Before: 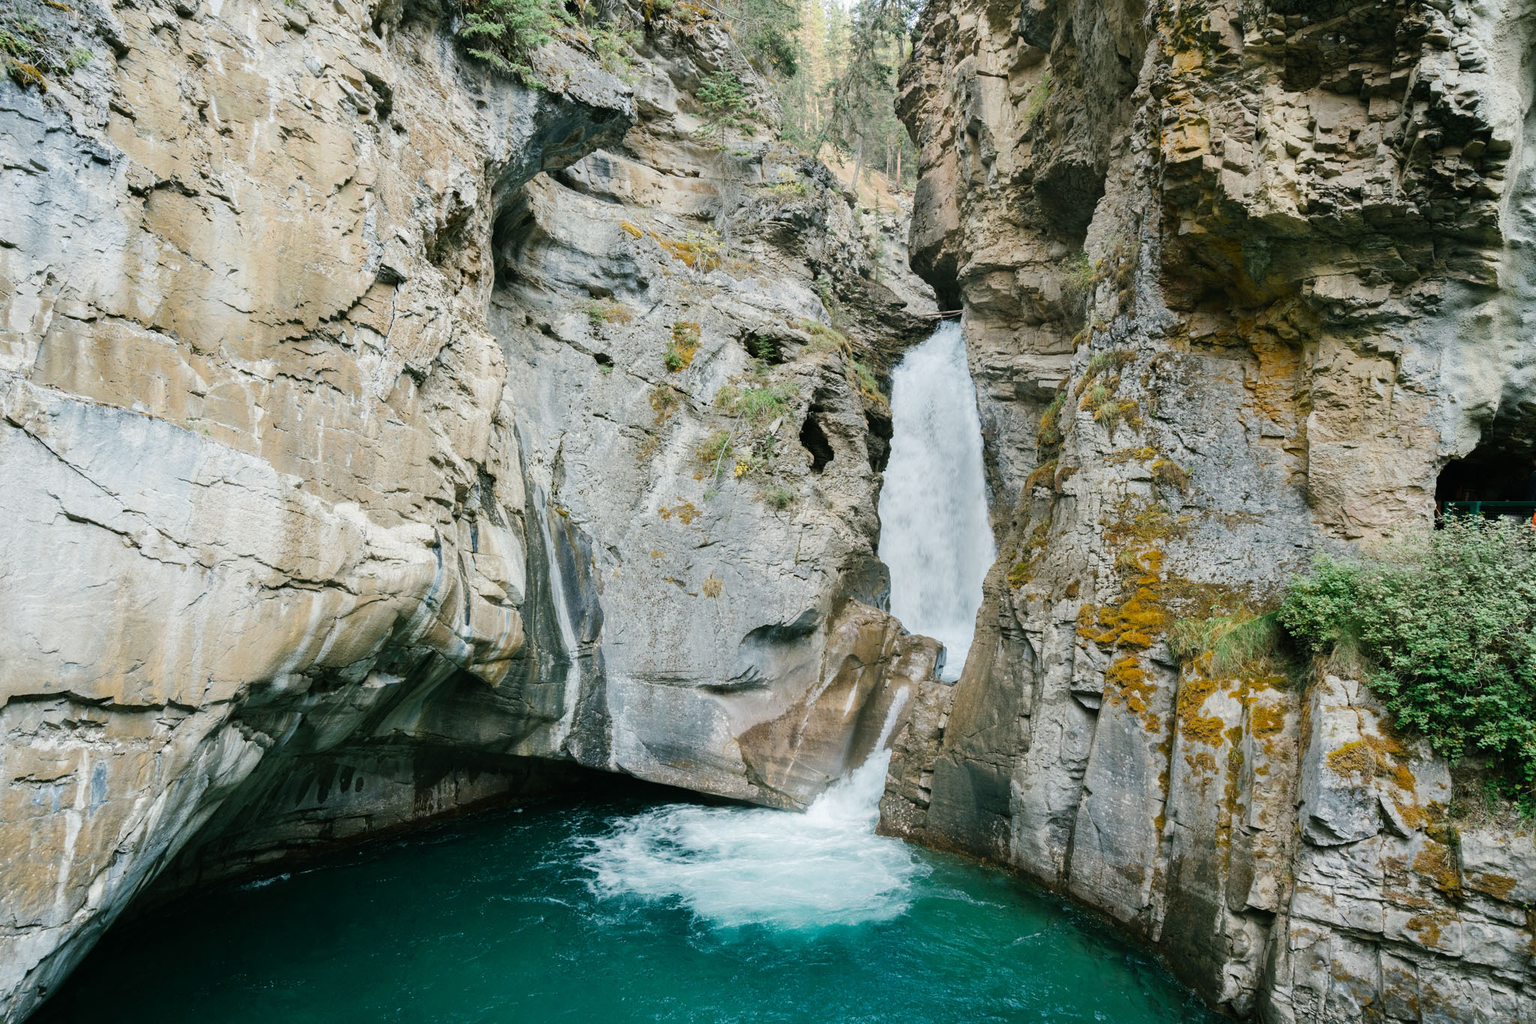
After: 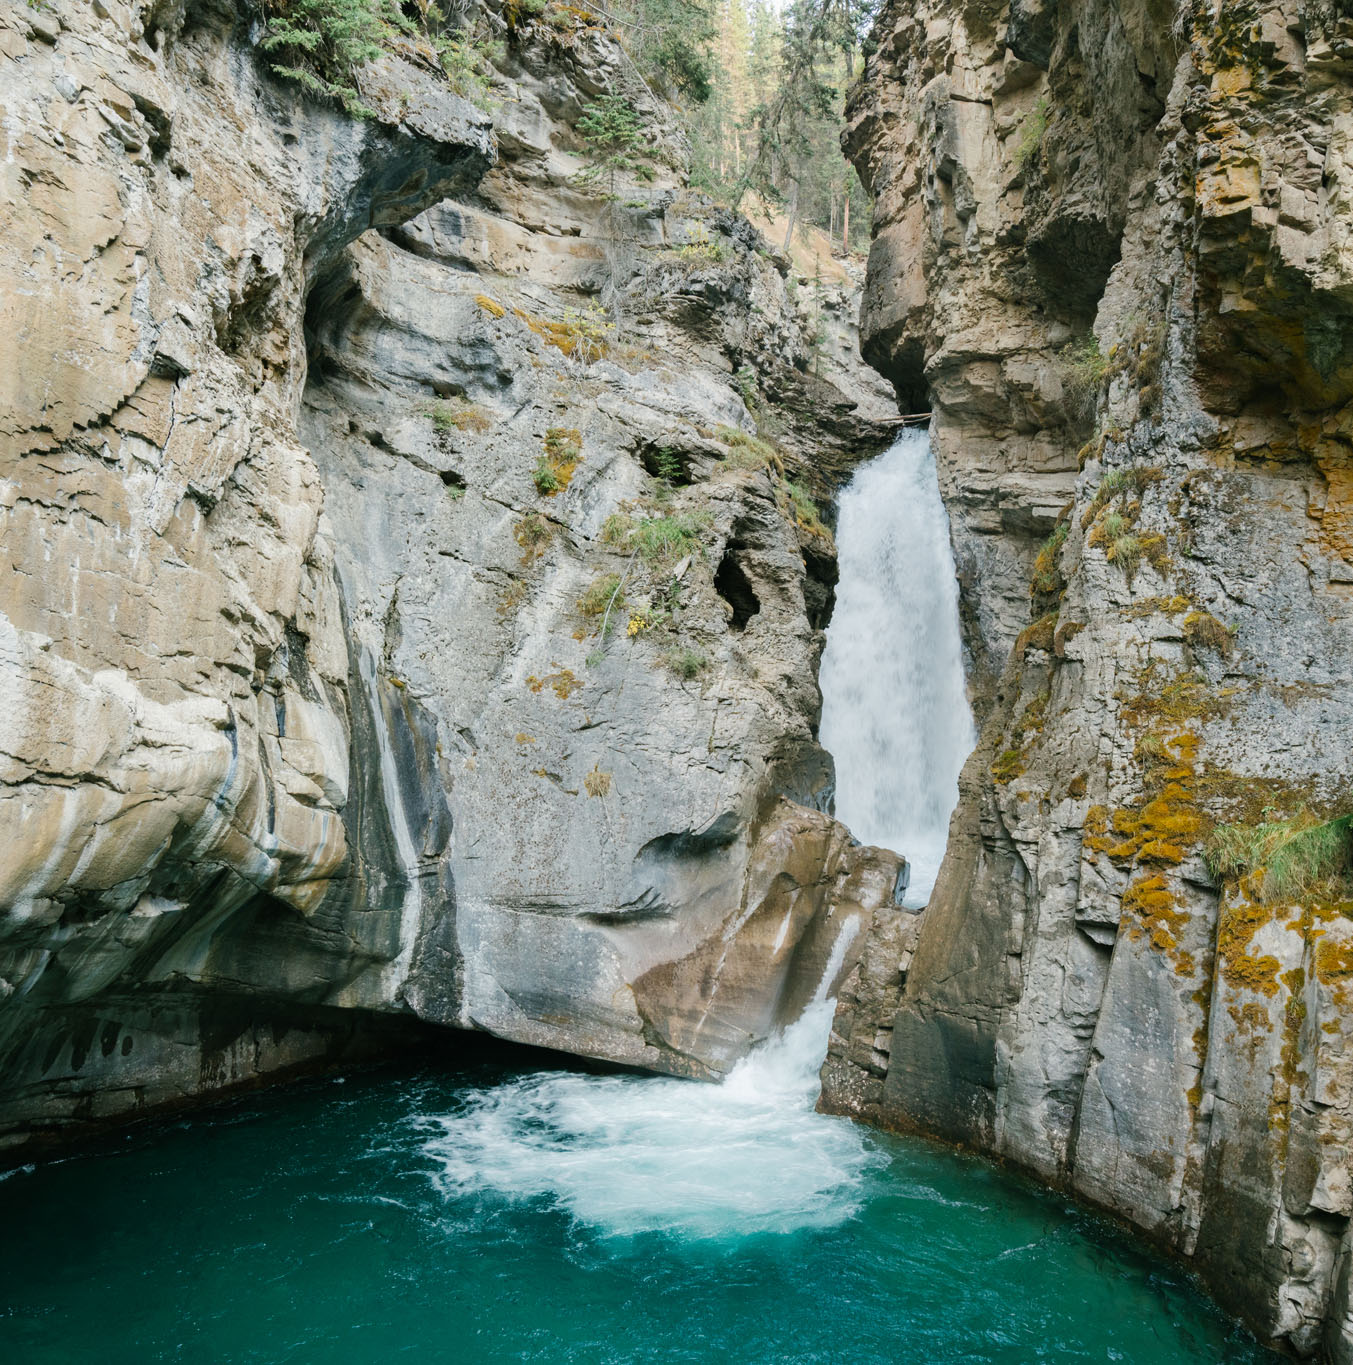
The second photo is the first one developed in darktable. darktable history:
crop: left 17.201%, right 16.706%
